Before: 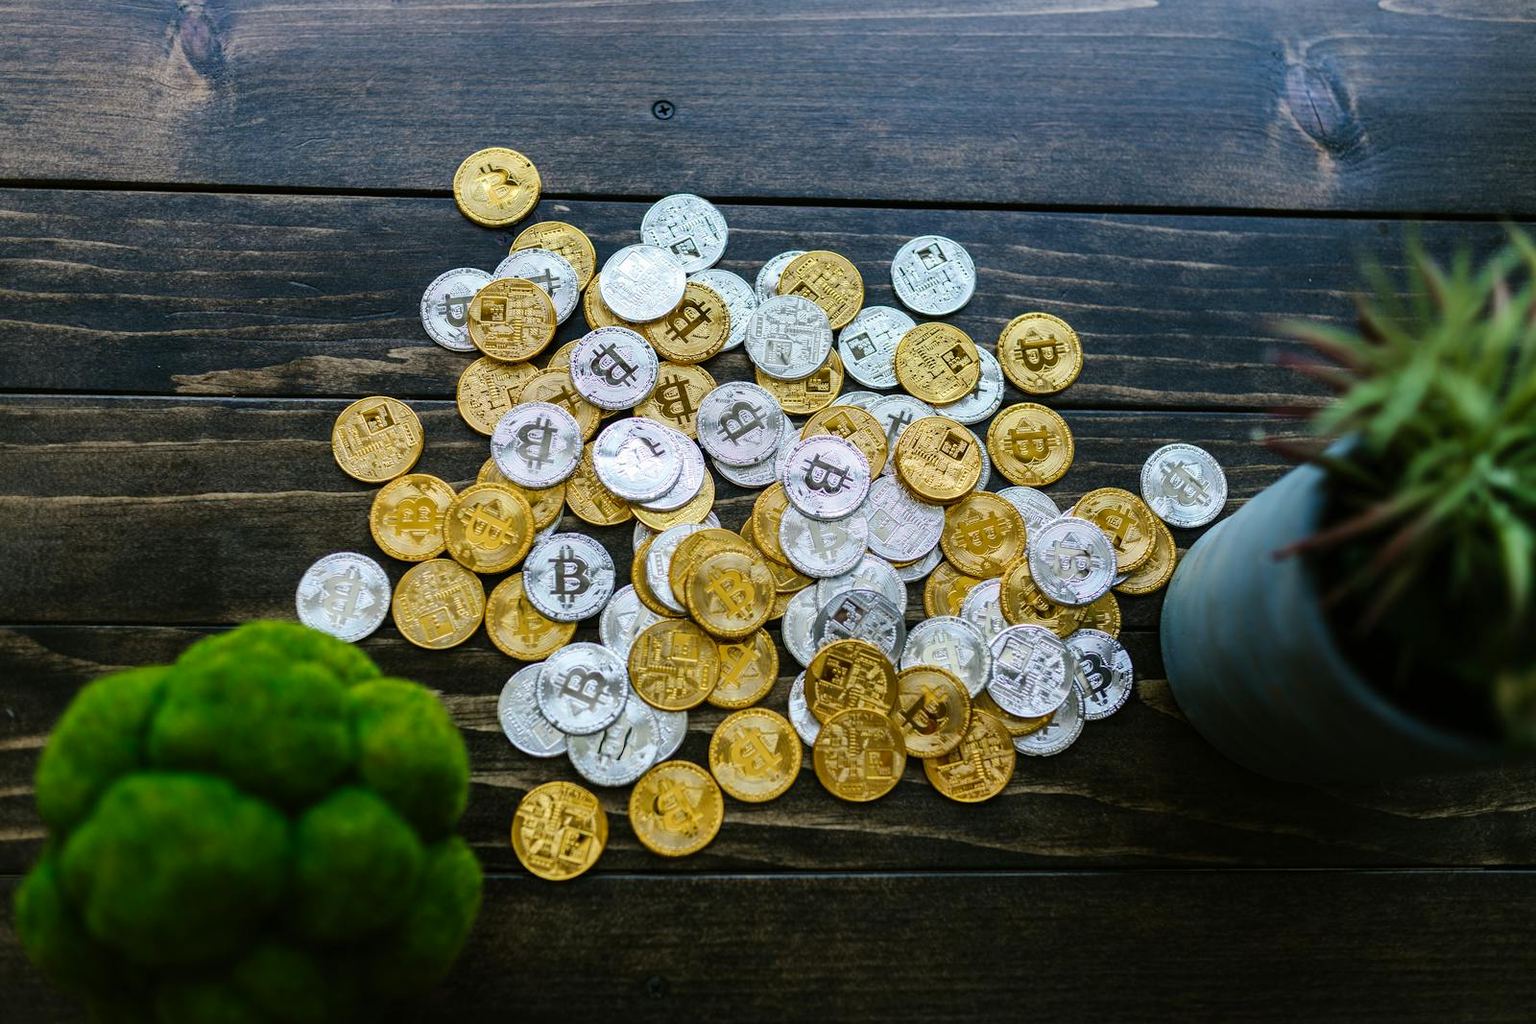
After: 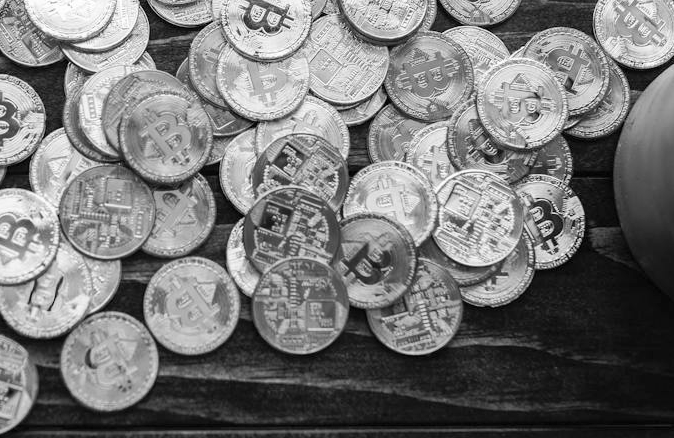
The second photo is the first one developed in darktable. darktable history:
shadows and highlights: on, module defaults
contrast brightness saturation: contrast 0.24, brightness 0.09
crop: left 37.221%, top 45.169%, right 20.63%, bottom 13.777%
monochrome: a 16.01, b -2.65, highlights 0.52
